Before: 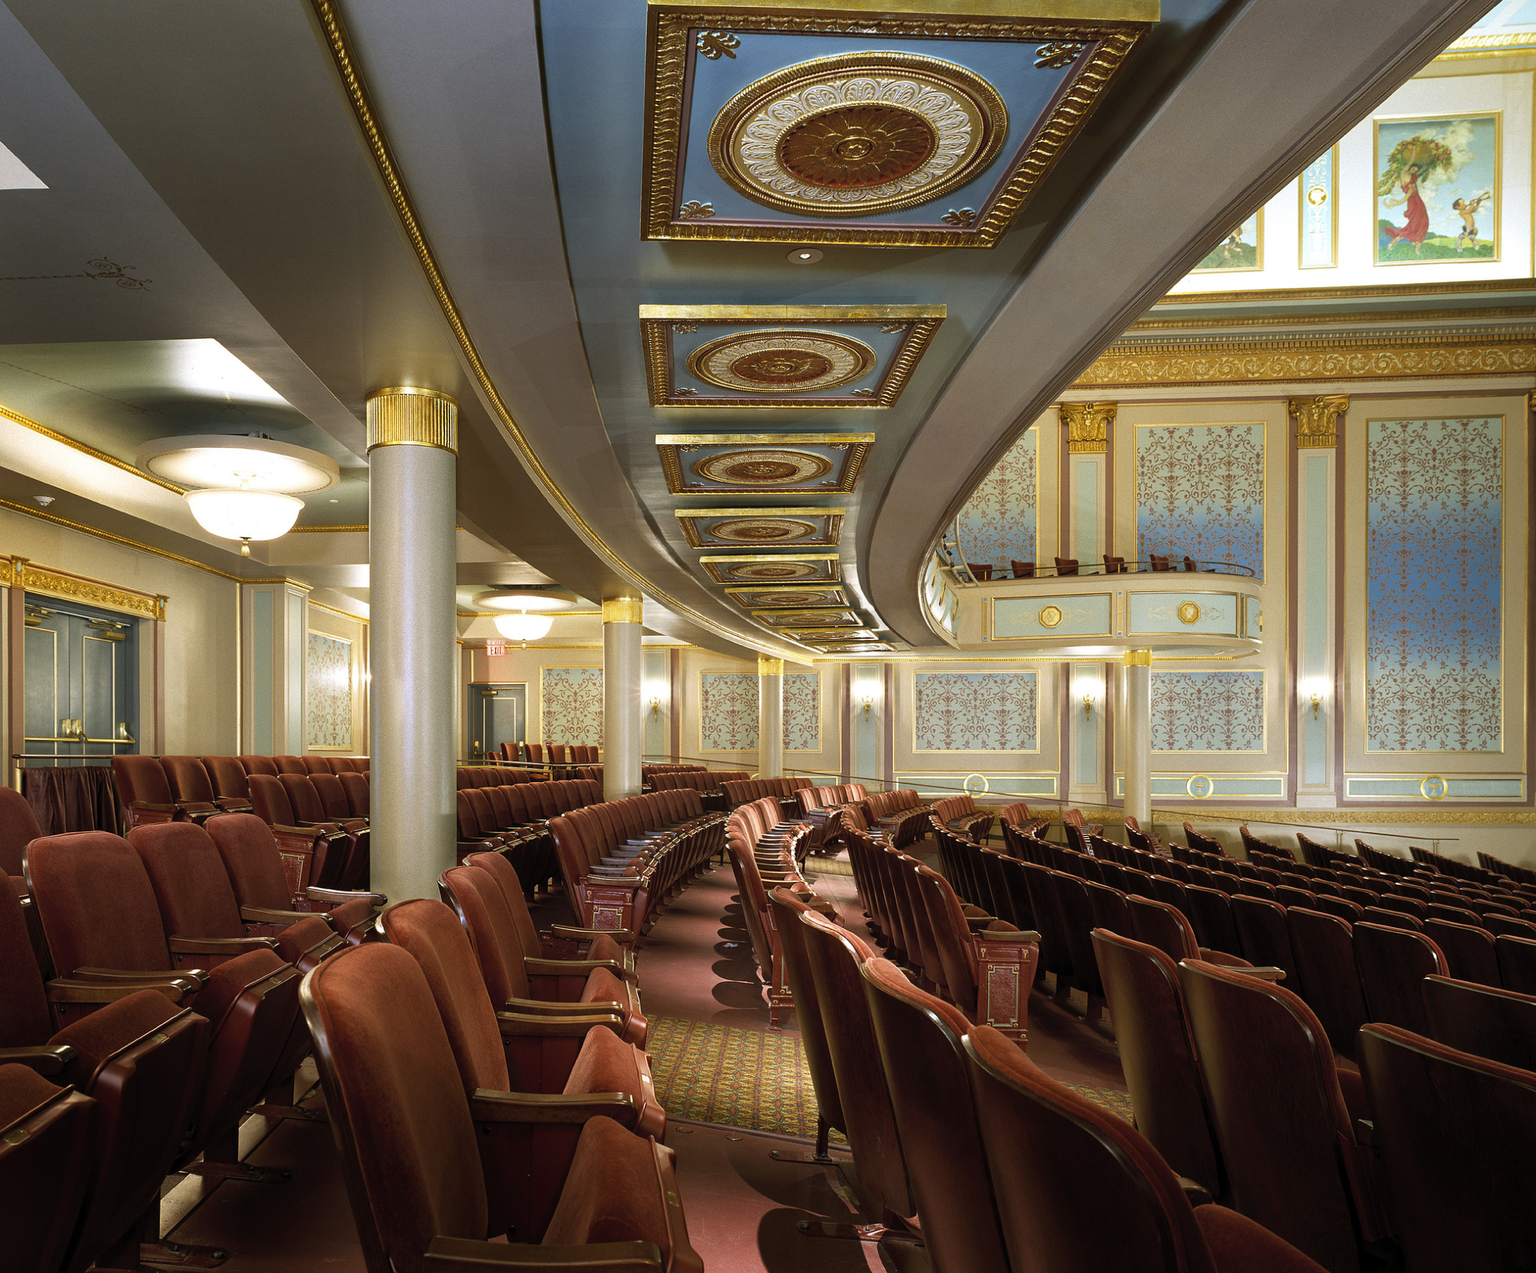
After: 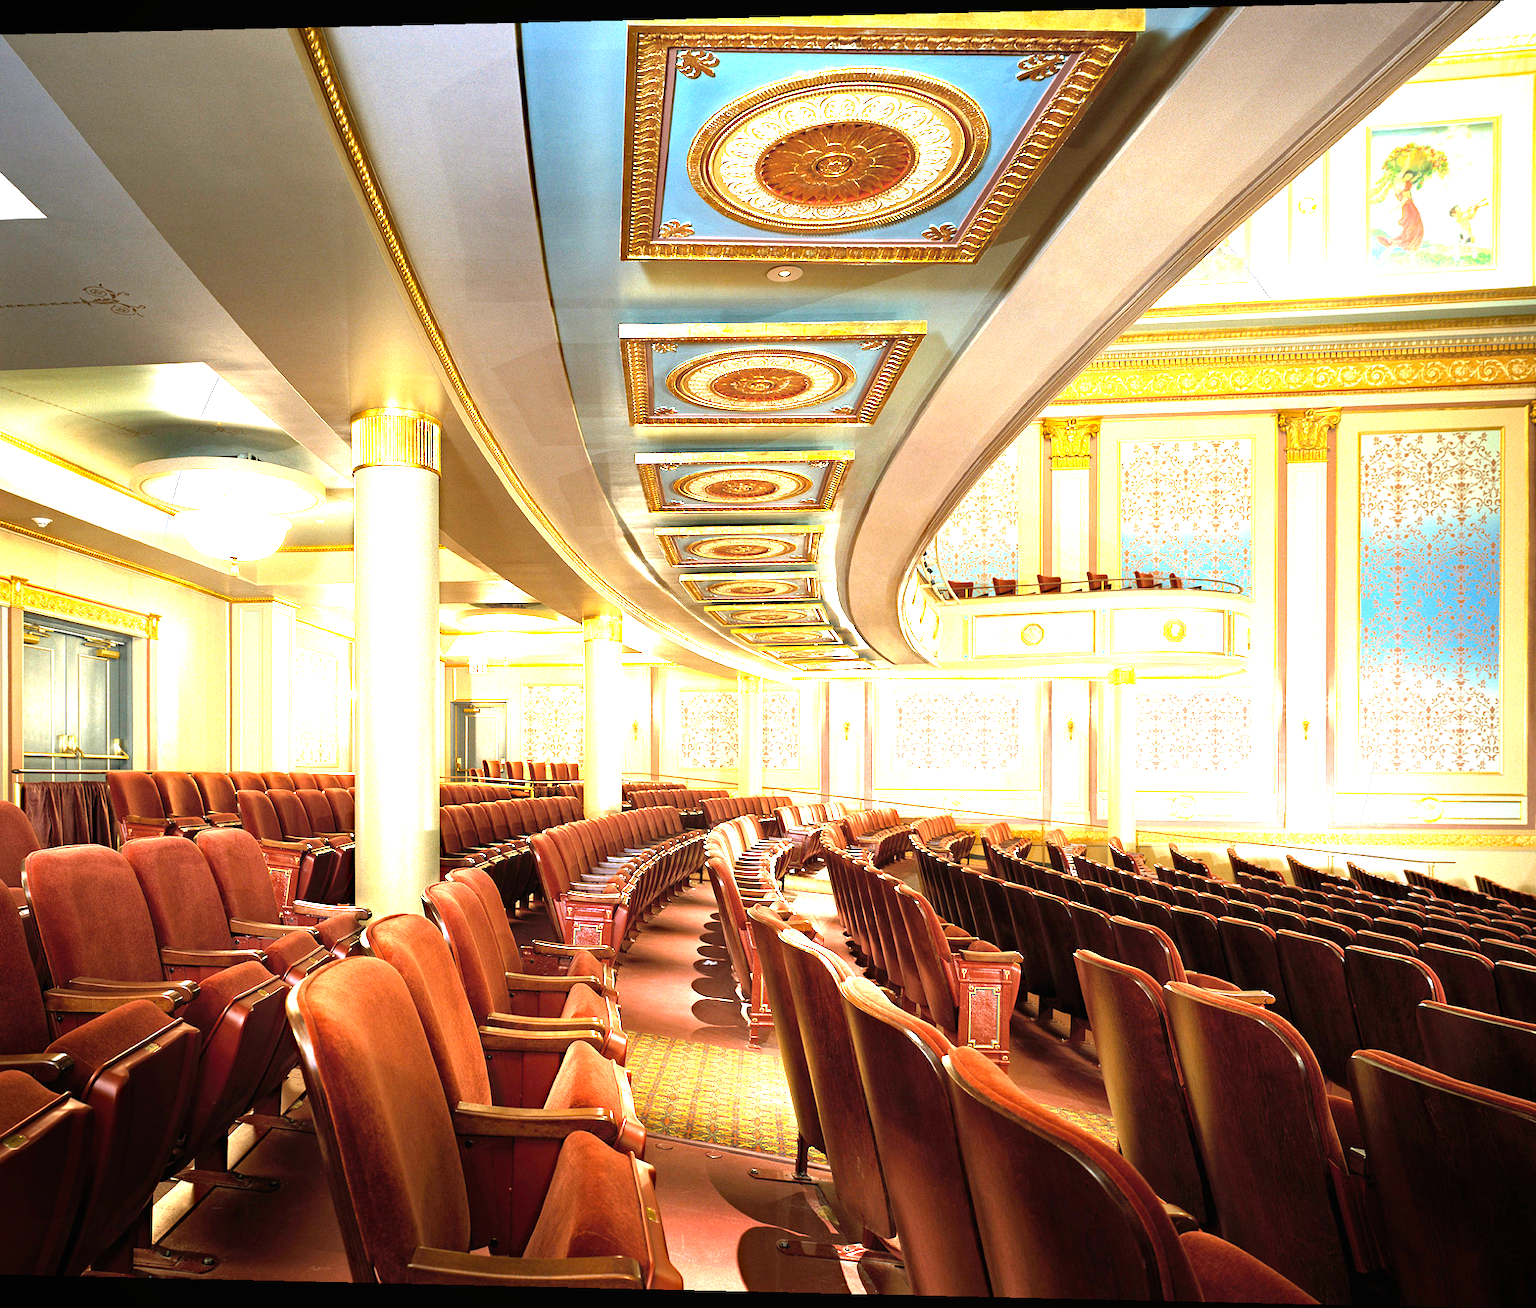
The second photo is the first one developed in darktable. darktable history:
rotate and perspective: lens shift (horizontal) -0.055, automatic cropping off
exposure: black level correction 0, exposure 2.327 EV, compensate exposure bias true, compensate highlight preservation false
color calibration: x 0.342, y 0.355, temperature 5146 K
vignetting: saturation 0, unbound false
haze removal: compatibility mode true, adaptive false
